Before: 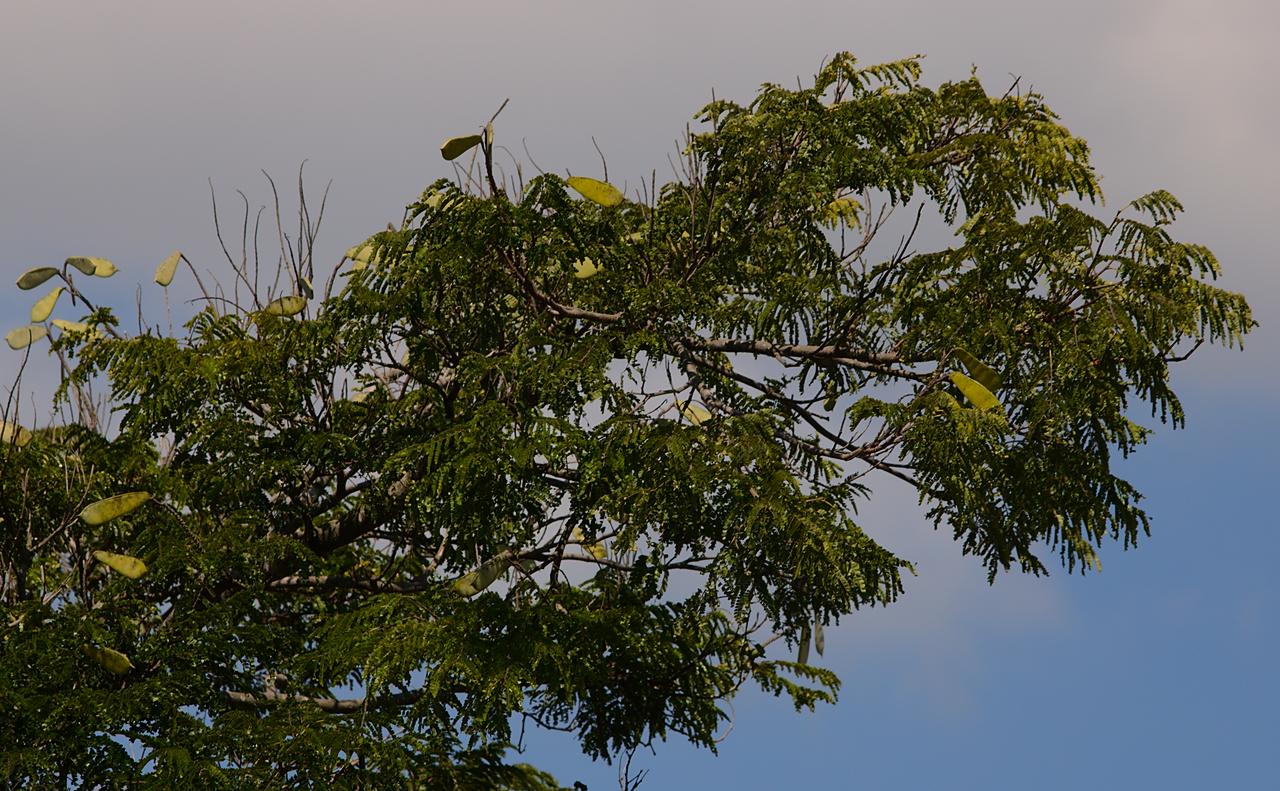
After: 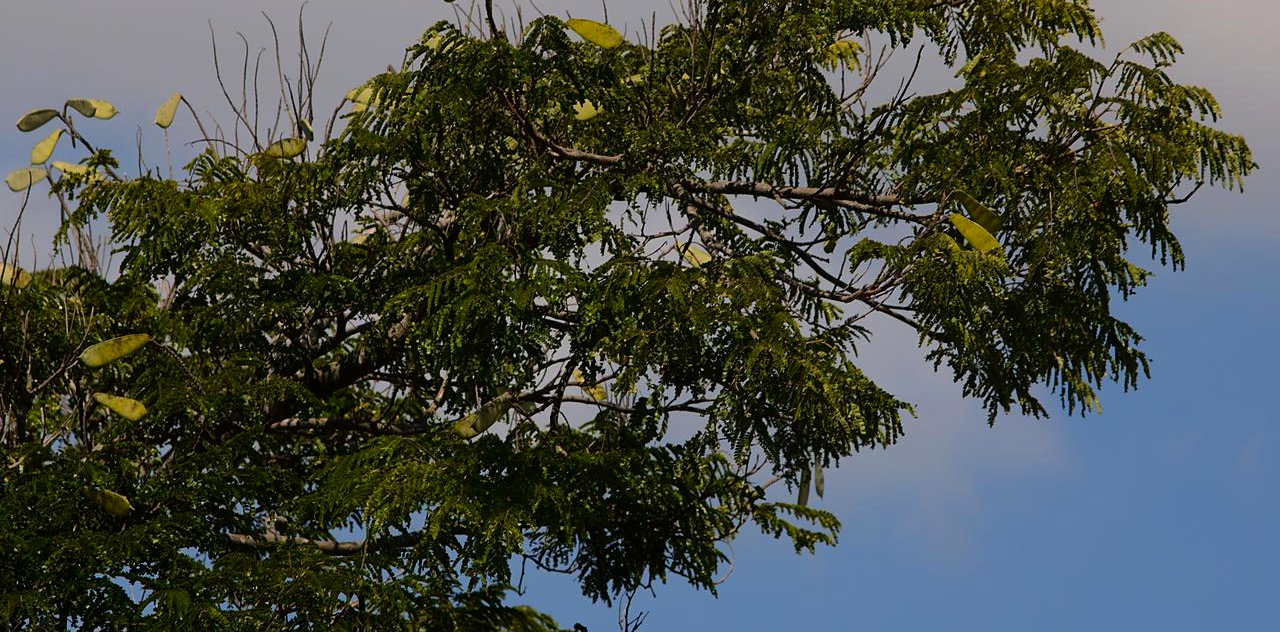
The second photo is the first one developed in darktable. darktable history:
crop and rotate: top 19.998%
exposure: exposure -0.072 EV, compensate highlight preservation false
color balance: contrast 10%
